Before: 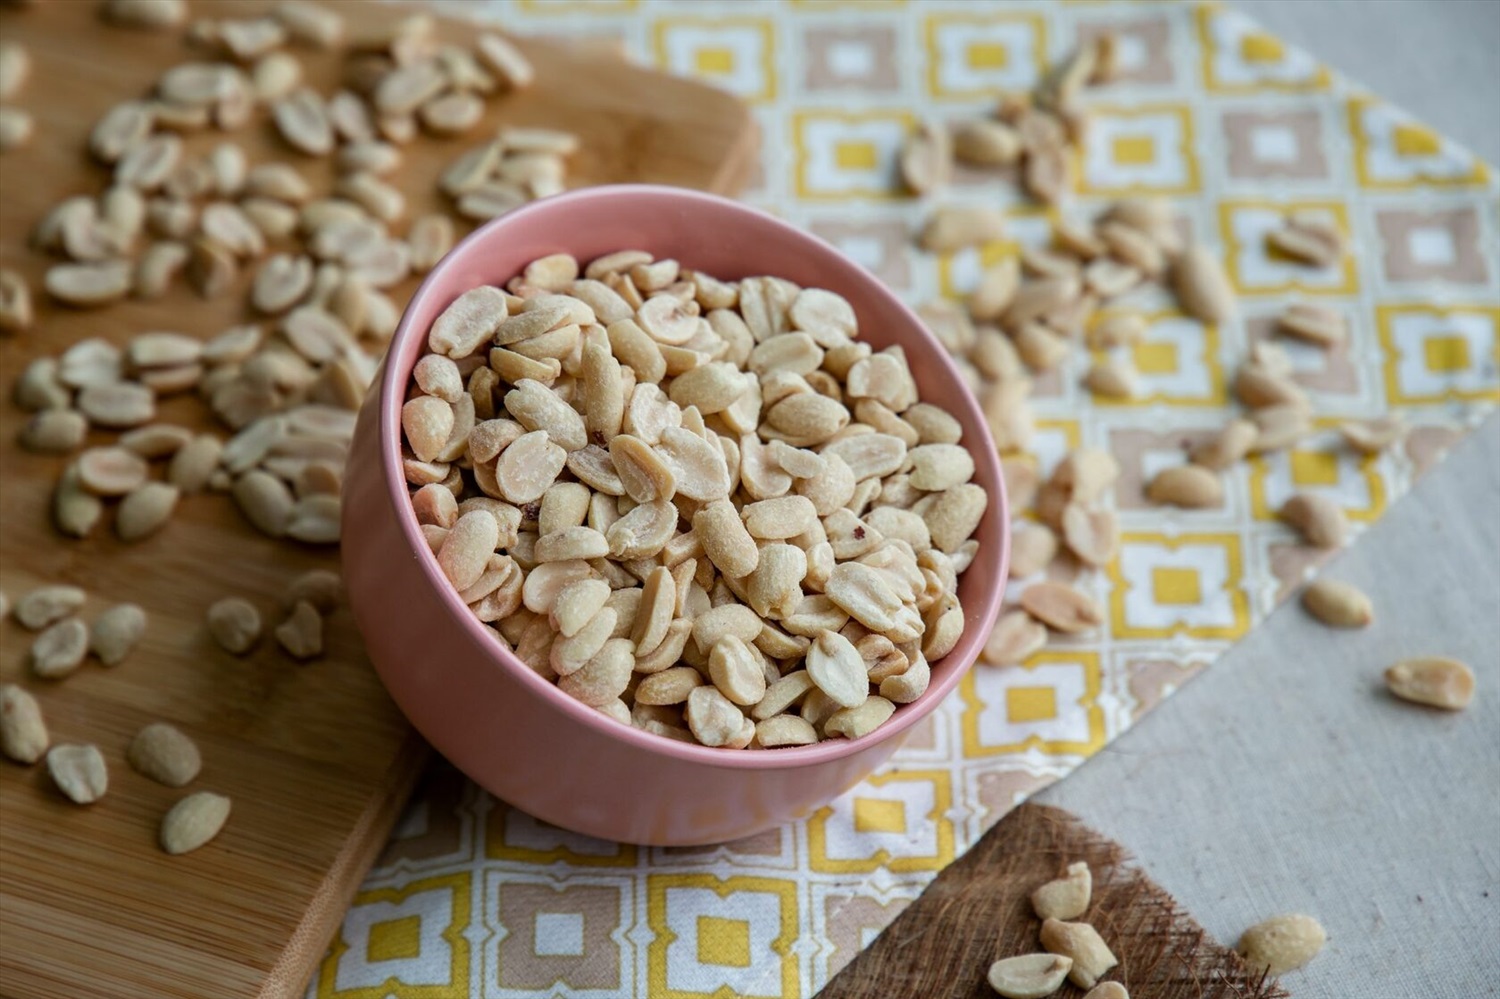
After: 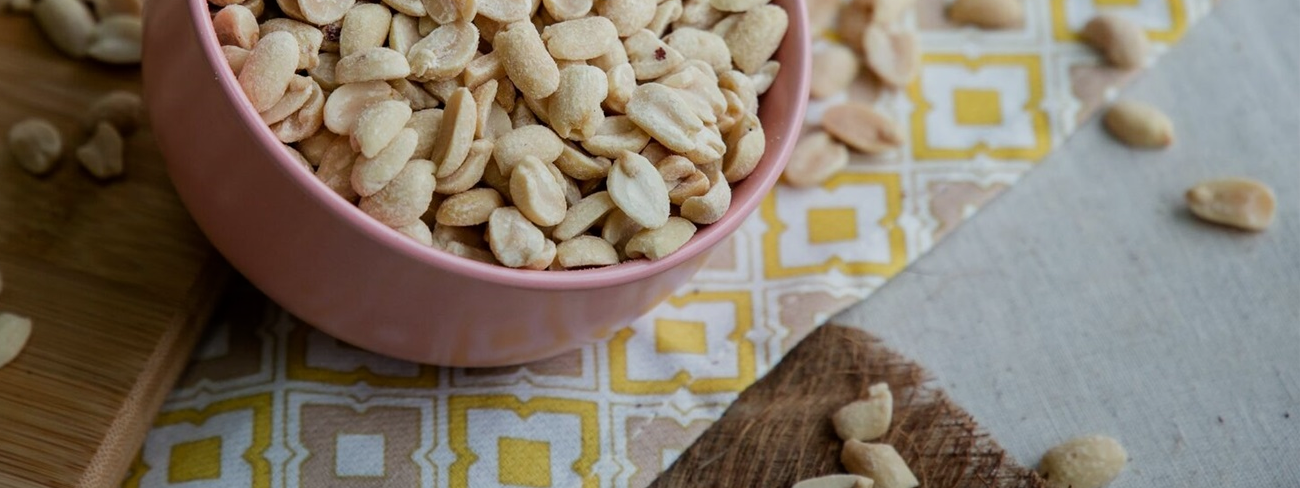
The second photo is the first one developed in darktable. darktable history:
crop and rotate: left 13.306%, top 48.129%, bottom 2.928%
filmic rgb: black relative exposure -14.19 EV, white relative exposure 3.39 EV, hardness 7.89, preserve chrominance max RGB
graduated density: rotation -180°, offset 24.95
